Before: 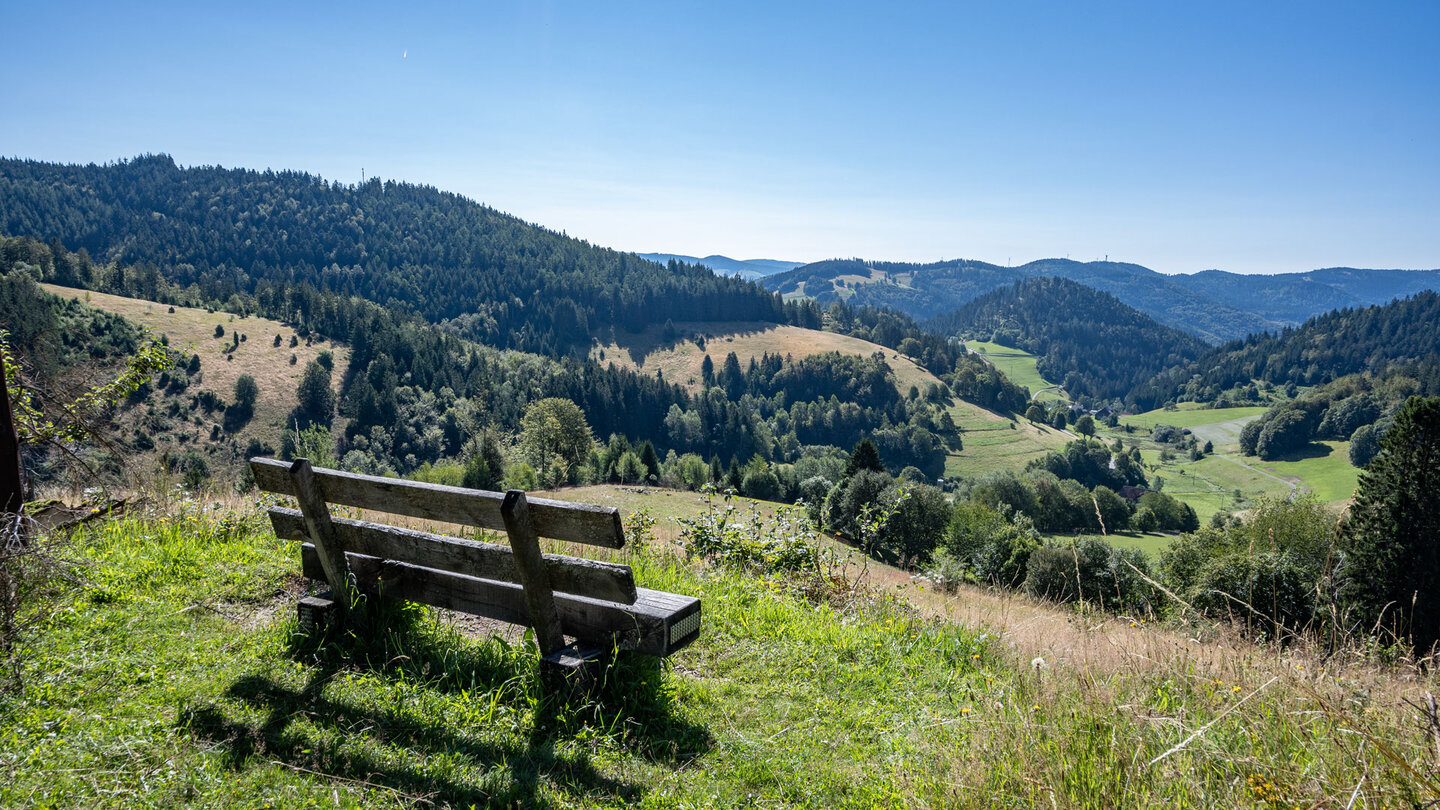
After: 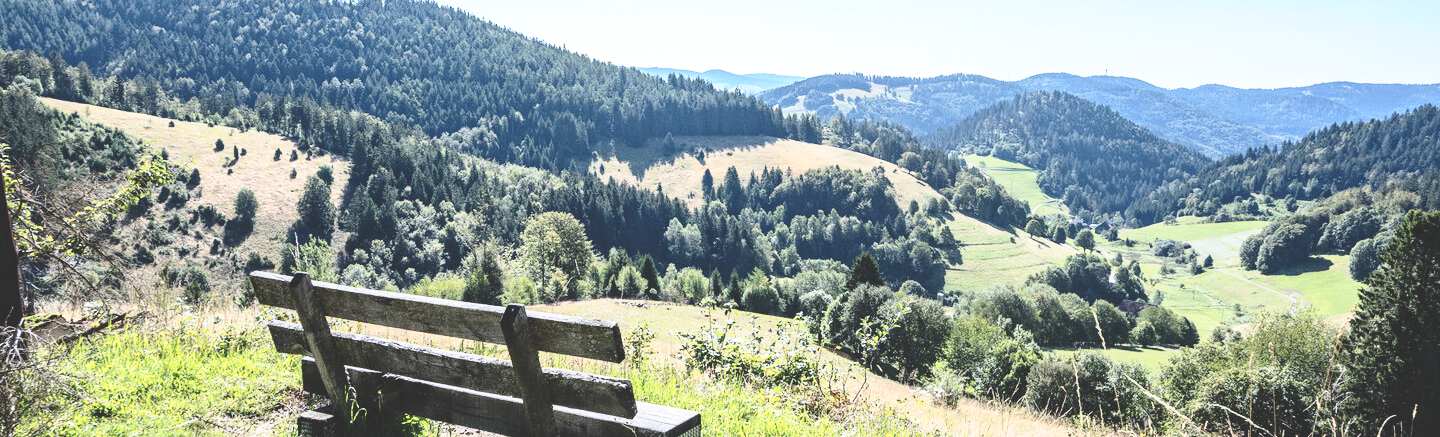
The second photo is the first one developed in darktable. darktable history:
exposure: black level correction -0.04, exposure 0.062 EV, compensate exposure bias true, compensate highlight preservation false
base curve: curves: ch0 [(0, 0) (0.028, 0.03) (0.121, 0.232) (0.46, 0.748) (0.859, 0.968) (1, 1)], preserve colors none
crop and rotate: top 23.035%, bottom 22.955%
contrast brightness saturation: contrast 0.275
